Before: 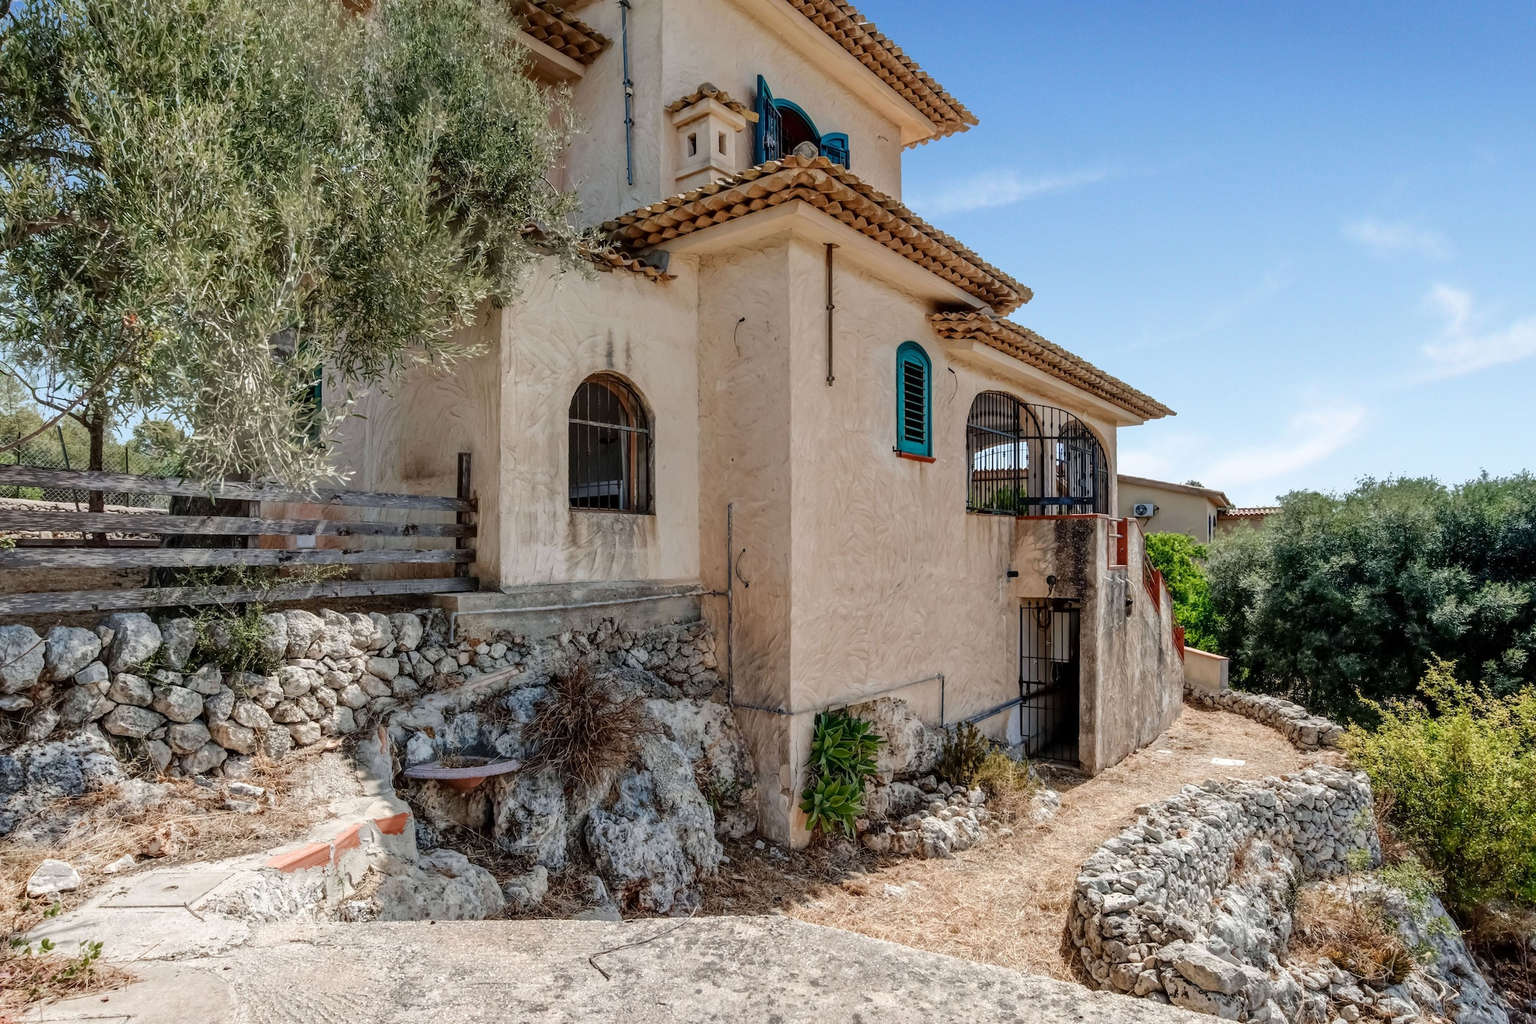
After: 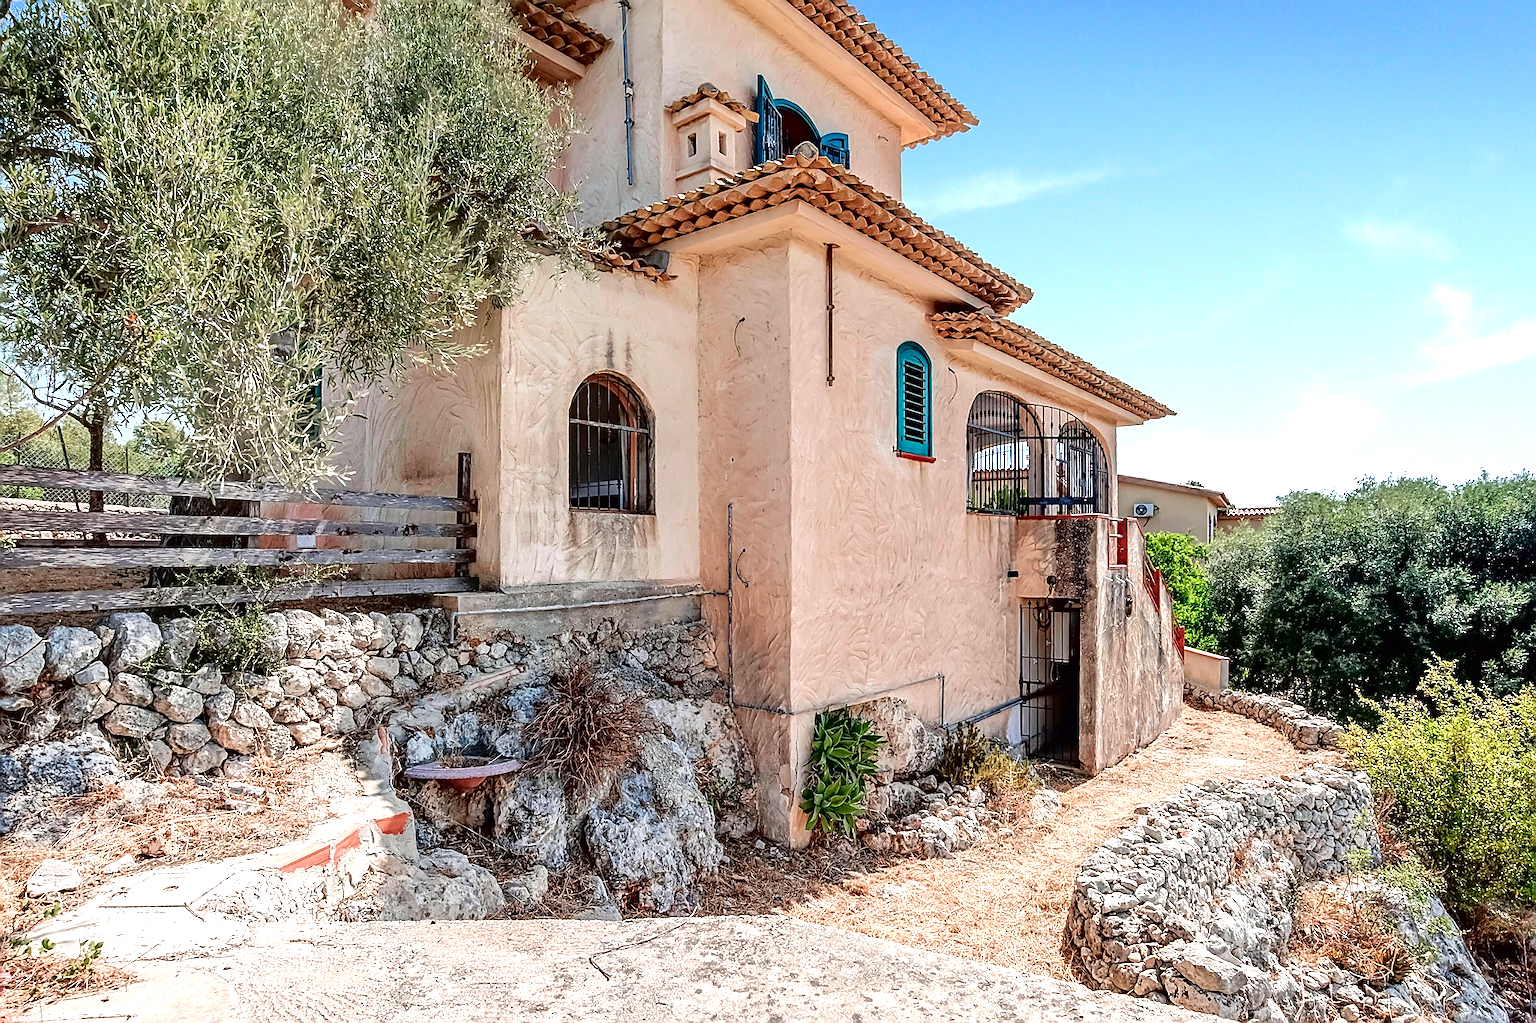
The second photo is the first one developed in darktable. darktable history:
sharpen: radius 1.4, amount 1.25, threshold 0.7
tone curve: curves: ch0 [(0, 0) (0.126, 0.061) (0.362, 0.382) (0.498, 0.498) (0.706, 0.712) (1, 1)]; ch1 [(0, 0) (0.5, 0.505) (0.55, 0.578) (1, 1)]; ch2 [(0, 0) (0.44, 0.424) (0.489, 0.483) (0.537, 0.538) (1, 1)], color space Lab, independent channels, preserve colors none
exposure: black level correction 0, exposure 0.7 EV, compensate exposure bias true, compensate highlight preservation false
